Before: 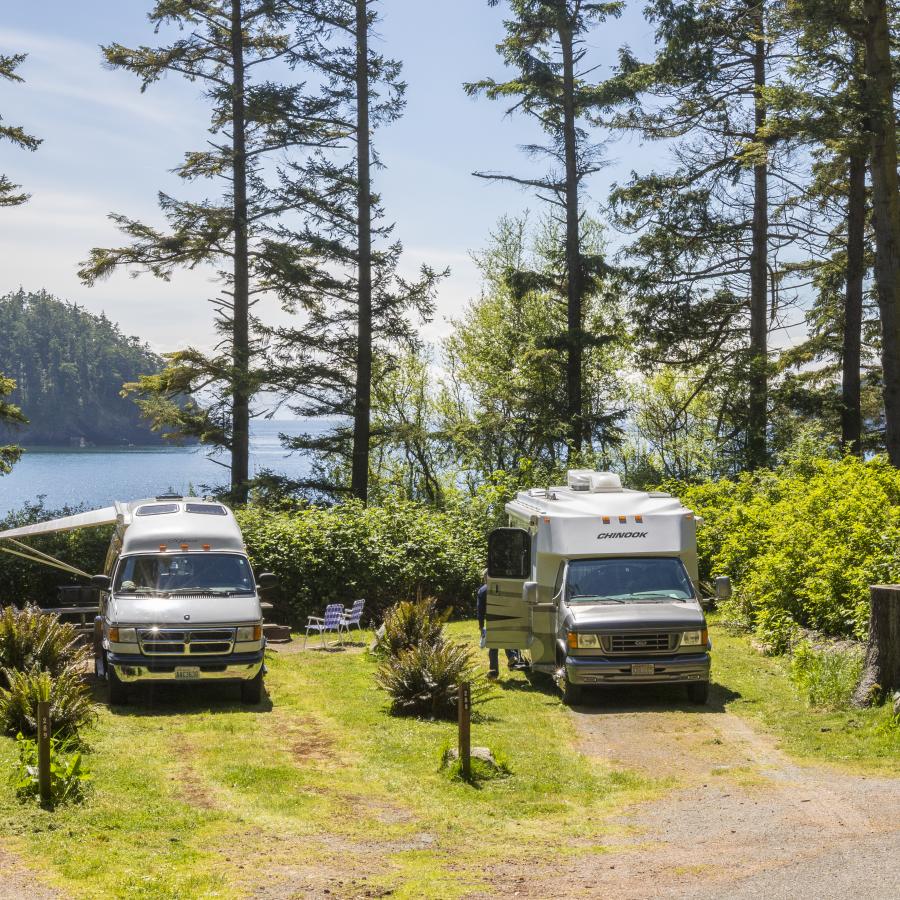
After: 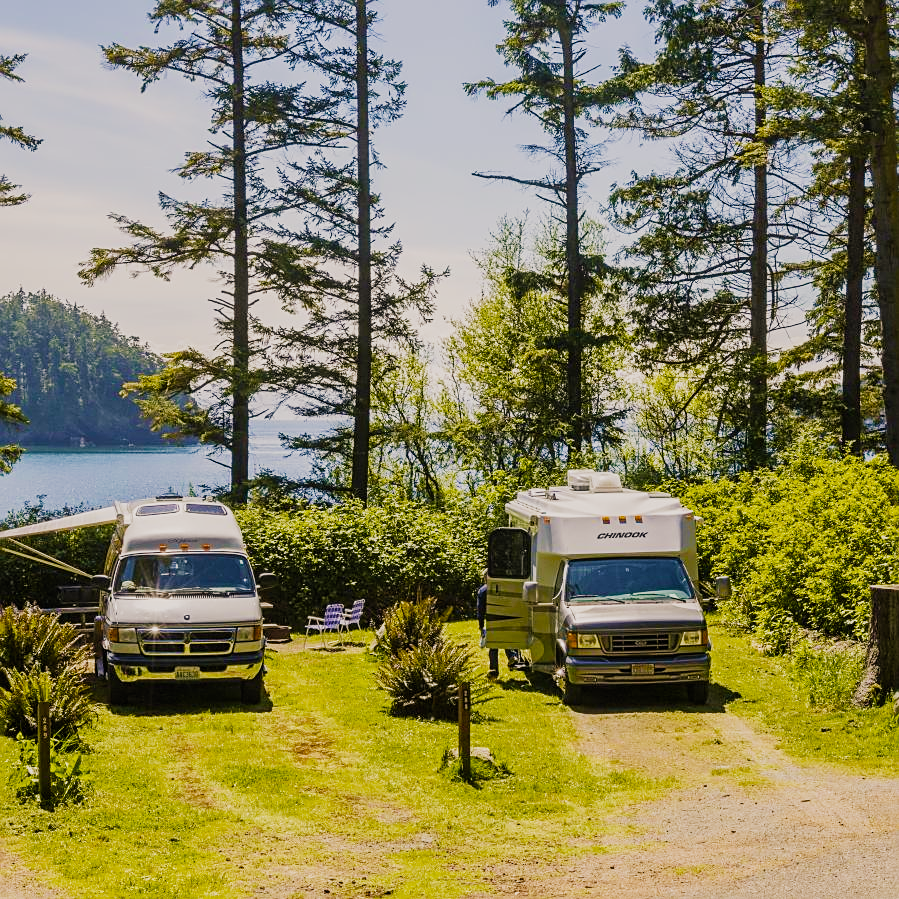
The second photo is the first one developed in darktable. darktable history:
filmic rgb: black relative exposure -7.65 EV, white relative exposure 4.56 EV, hardness 3.61, contrast 0.986, preserve chrominance no, color science v5 (2021), contrast in shadows safe, contrast in highlights safe
velvia: strength 44.79%
crop: left 0.102%
contrast brightness saturation: saturation -0.035
color balance rgb: power › hue 74.89°, highlights gain › chroma 2.991%, highlights gain › hue 60.02°, perceptual saturation grading › global saturation 36.1%, perceptual saturation grading › shadows 34.922%, perceptual brilliance grading › highlights 11.148%, perceptual brilliance grading › shadows -11.531%
sharpen: on, module defaults
